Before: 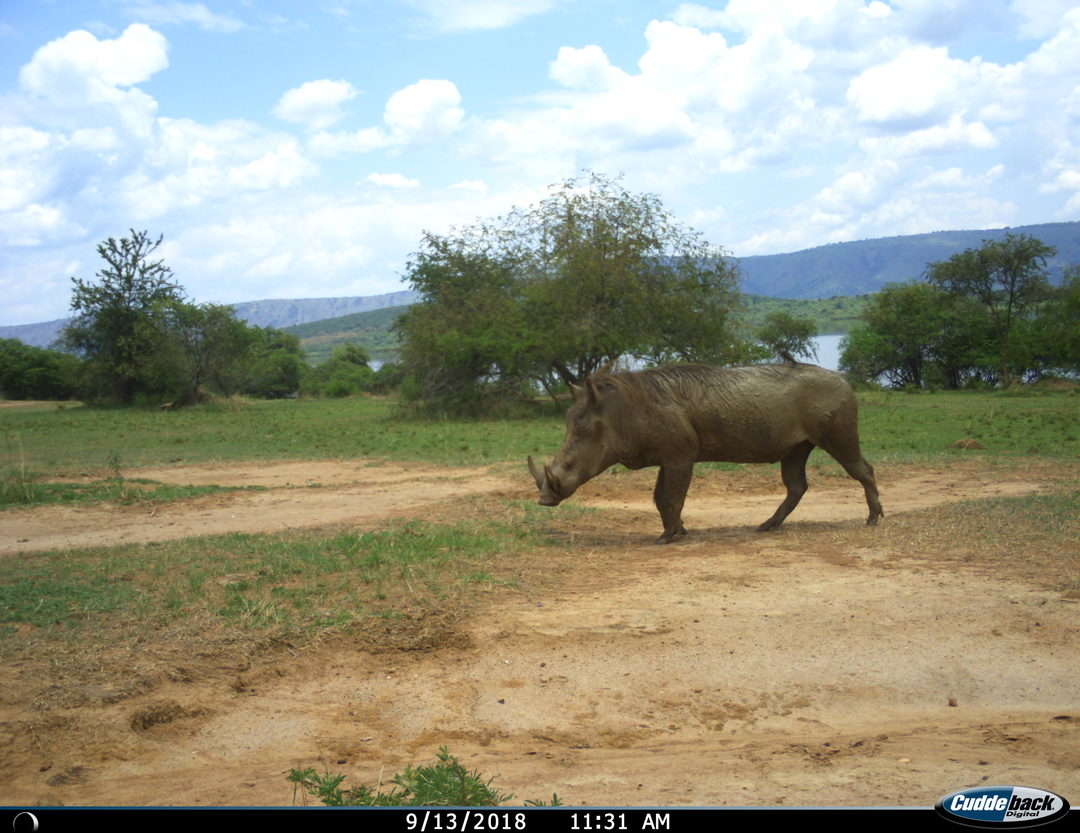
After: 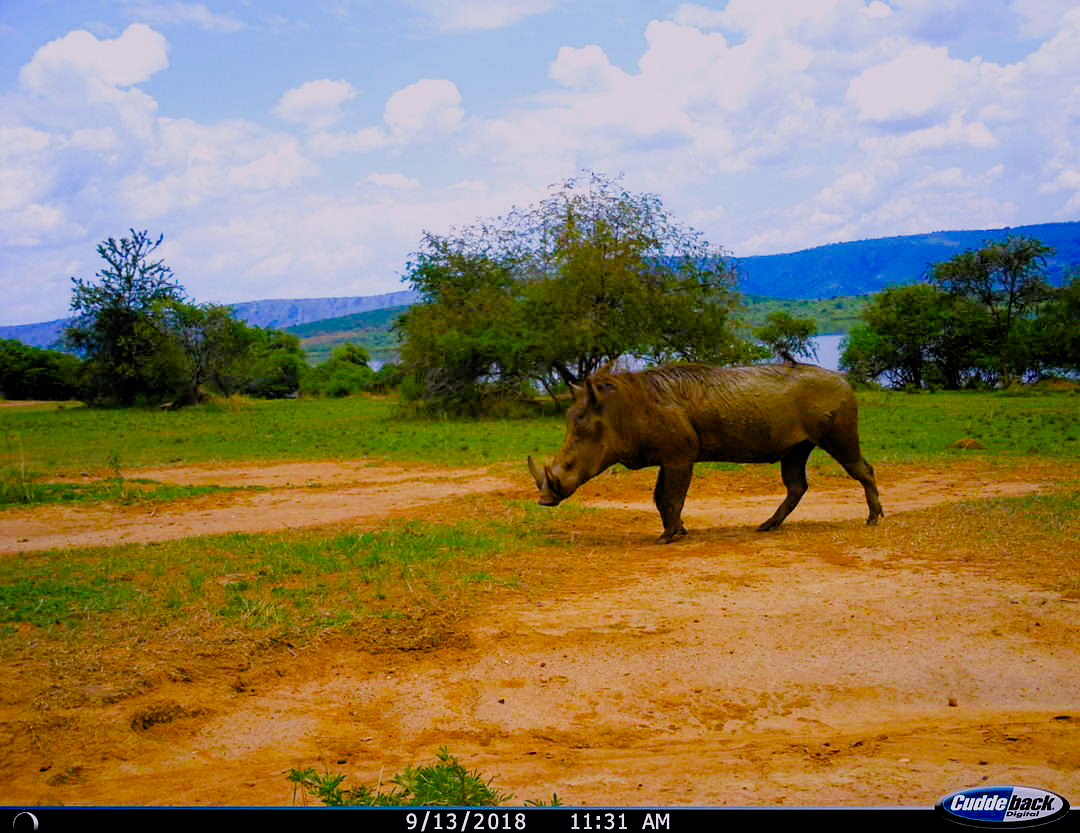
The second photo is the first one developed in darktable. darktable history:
sharpen: radius 1
white balance: red 1.066, blue 1.119
haze removal: strength 0.29, distance 0.25, compatibility mode true, adaptive false
filmic rgb: black relative exposure -4.4 EV, white relative exposure 5 EV, threshold 3 EV, hardness 2.23, latitude 40.06%, contrast 1.15, highlights saturation mix 10%, shadows ↔ highlights balance 1.04%, preserve chrominance RGB euclidean norm (legacy), color science v4 (2020), enable highlight reconstruction true
color balance rgb: perceptual saturation grading › global saturation 20%, perceptual saturation grading › highlights -25%, perceptual saturation grading › shadows 25%, global vibrance 50%
